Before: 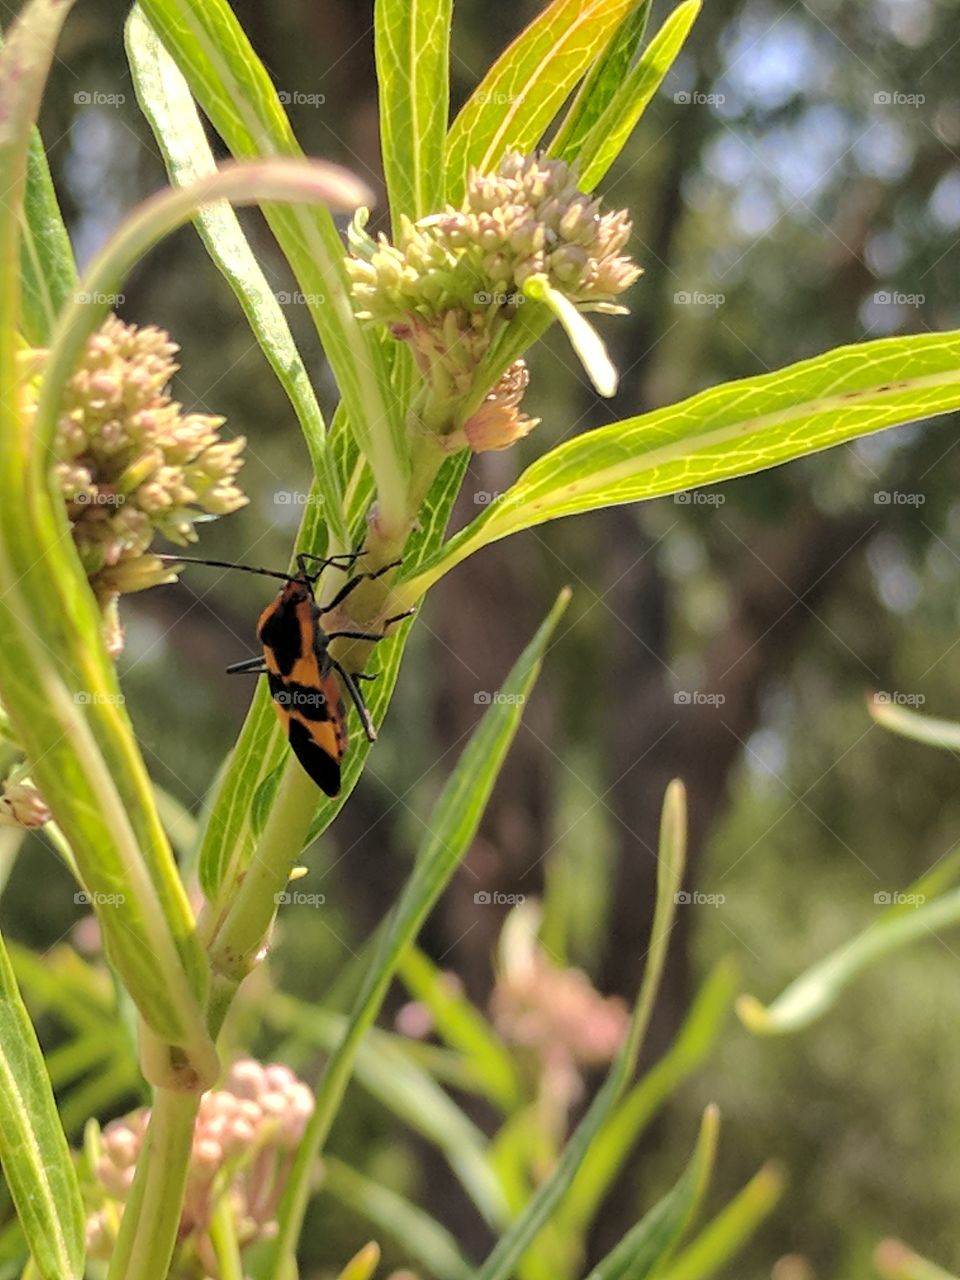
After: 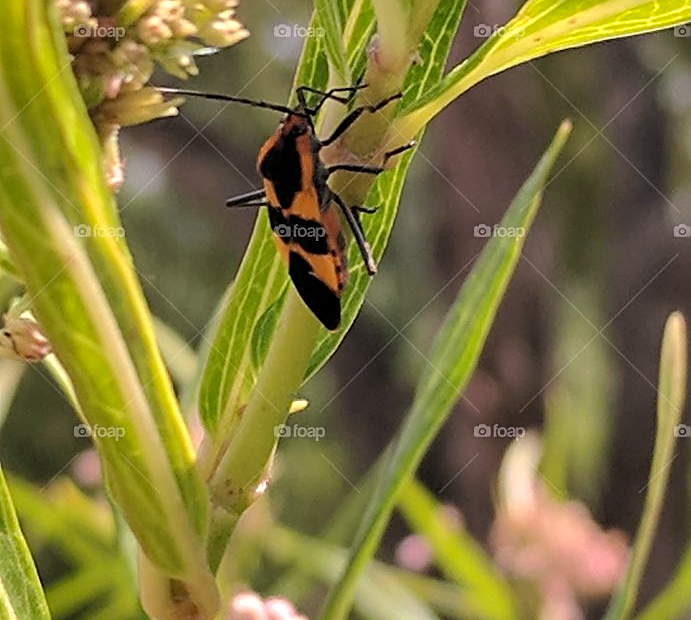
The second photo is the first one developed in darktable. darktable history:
white balance: red 1.05, blue 1.072
shadows and highlights: radius 108.52, shadows 44.07, highlights -67.8, low approximation 0.01, soften with gaussian
sharpen: on, module defaults
crop: top 36.498%, right 27.964%, bottom 14.995%
